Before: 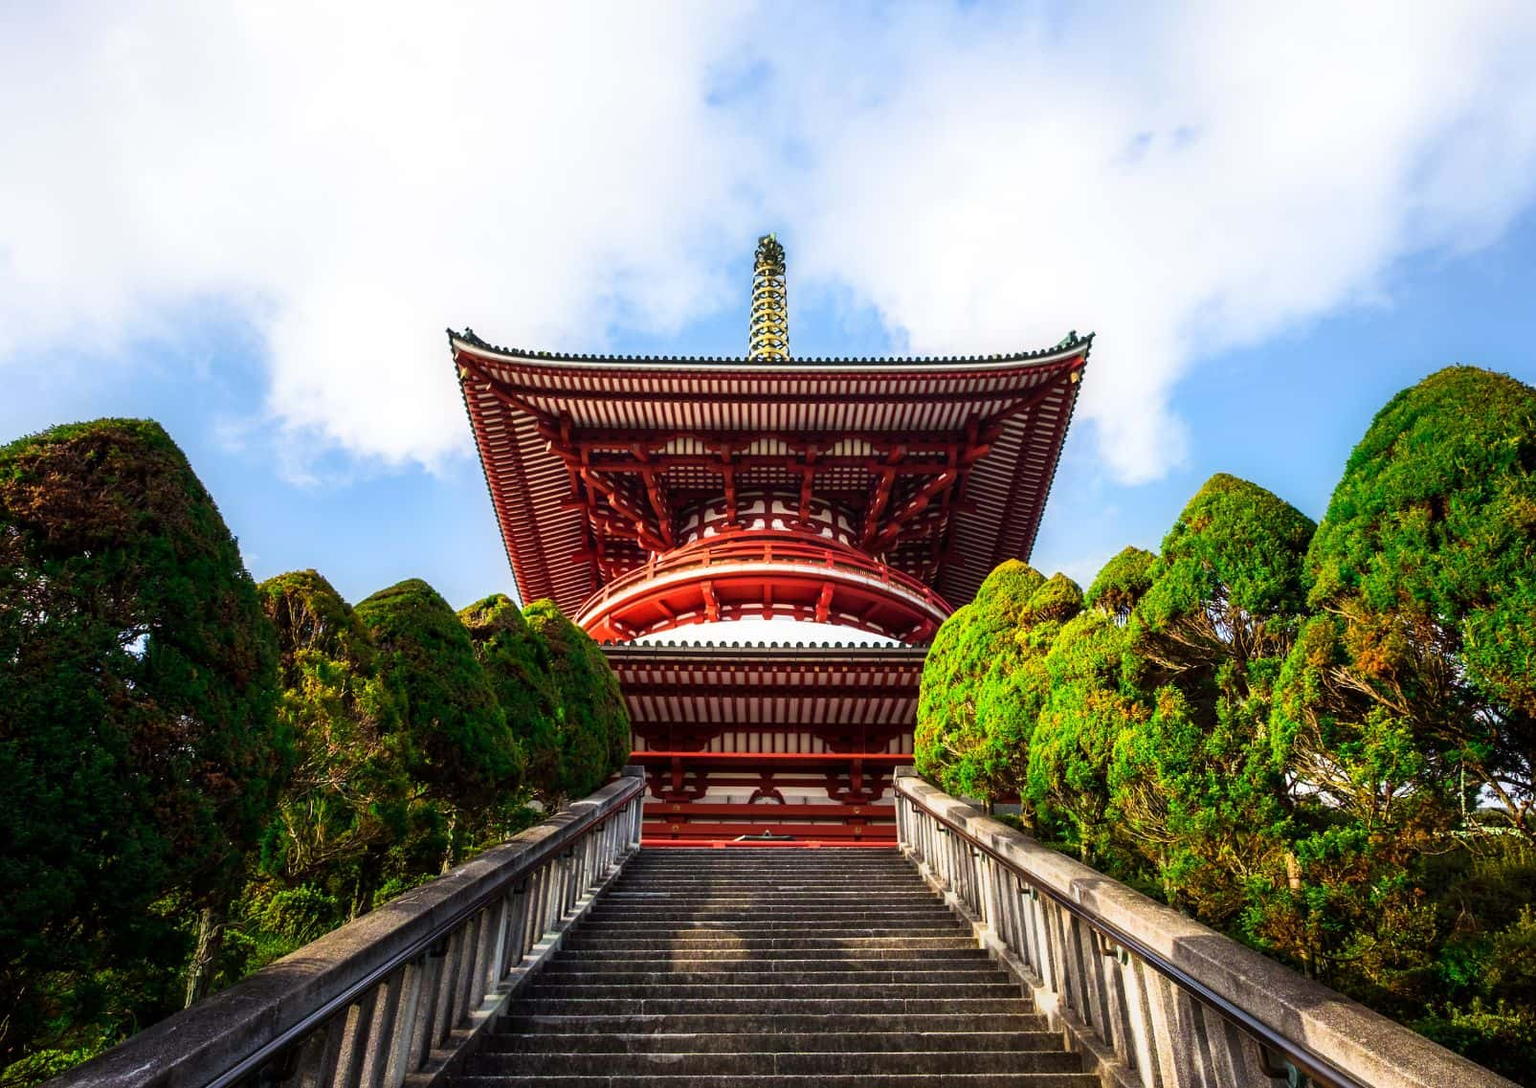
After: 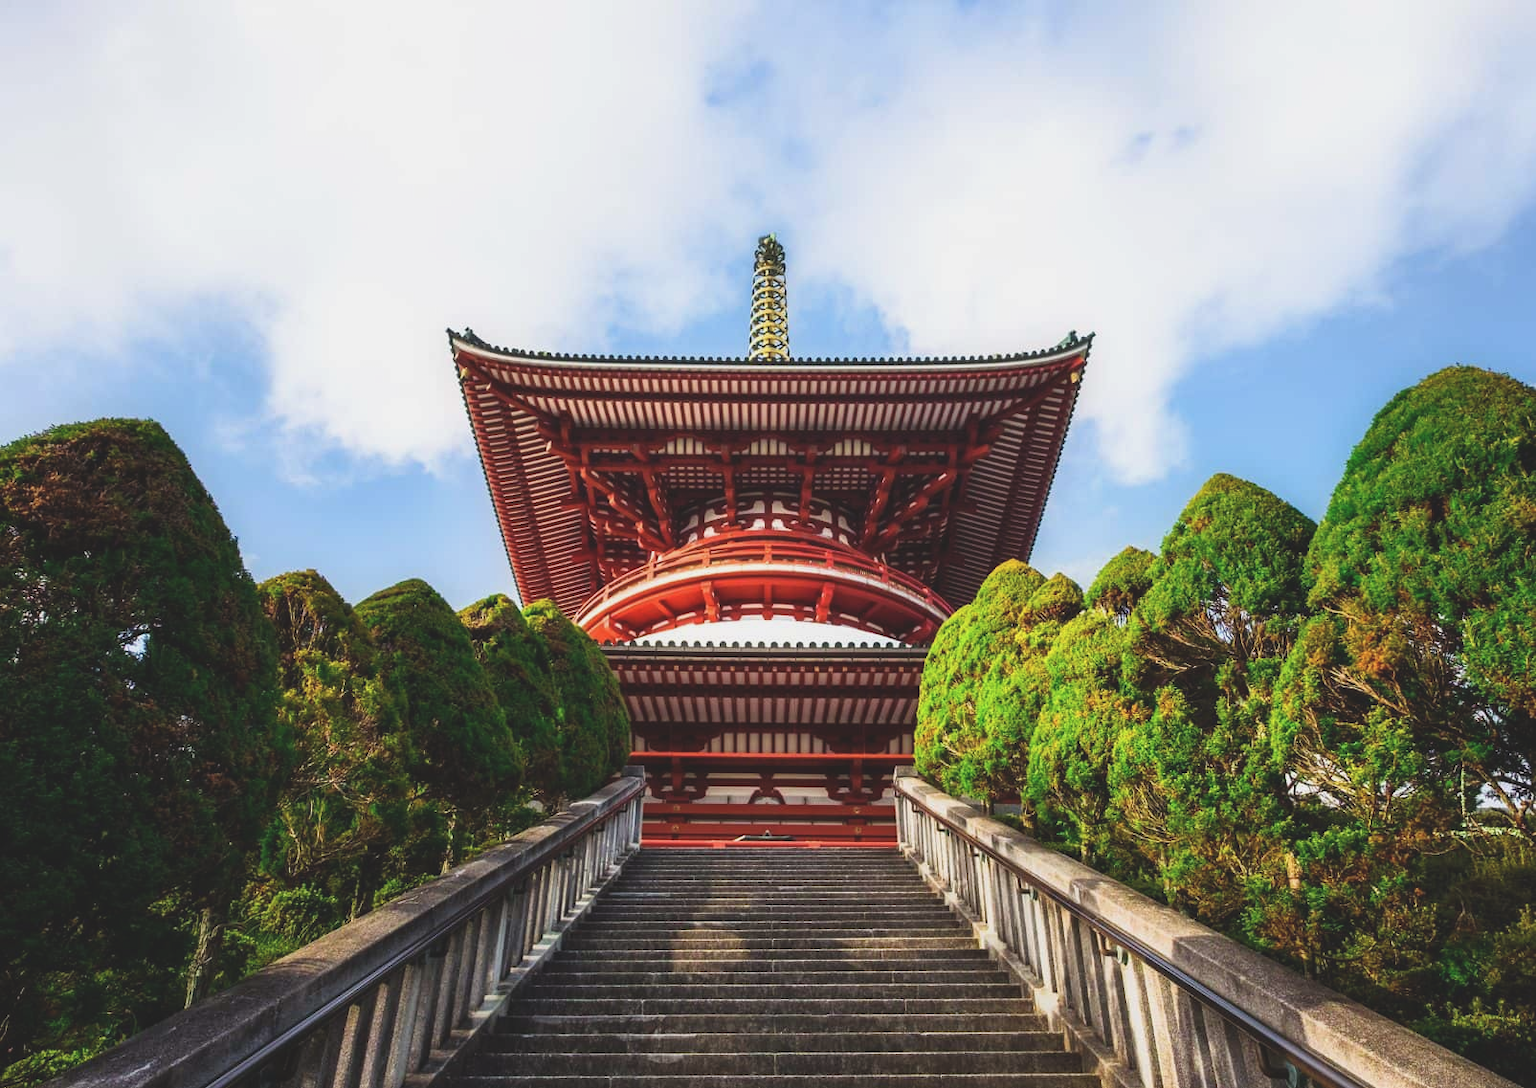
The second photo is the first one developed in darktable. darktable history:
color balance: lift [1.01, 1, 1, 1], gamma [1.097, 1, 1, 1], gain [0.85, 1, 1, 1]
haze removal: strength 0.12, distance 0.25, compatibility mode true, adaptive false
